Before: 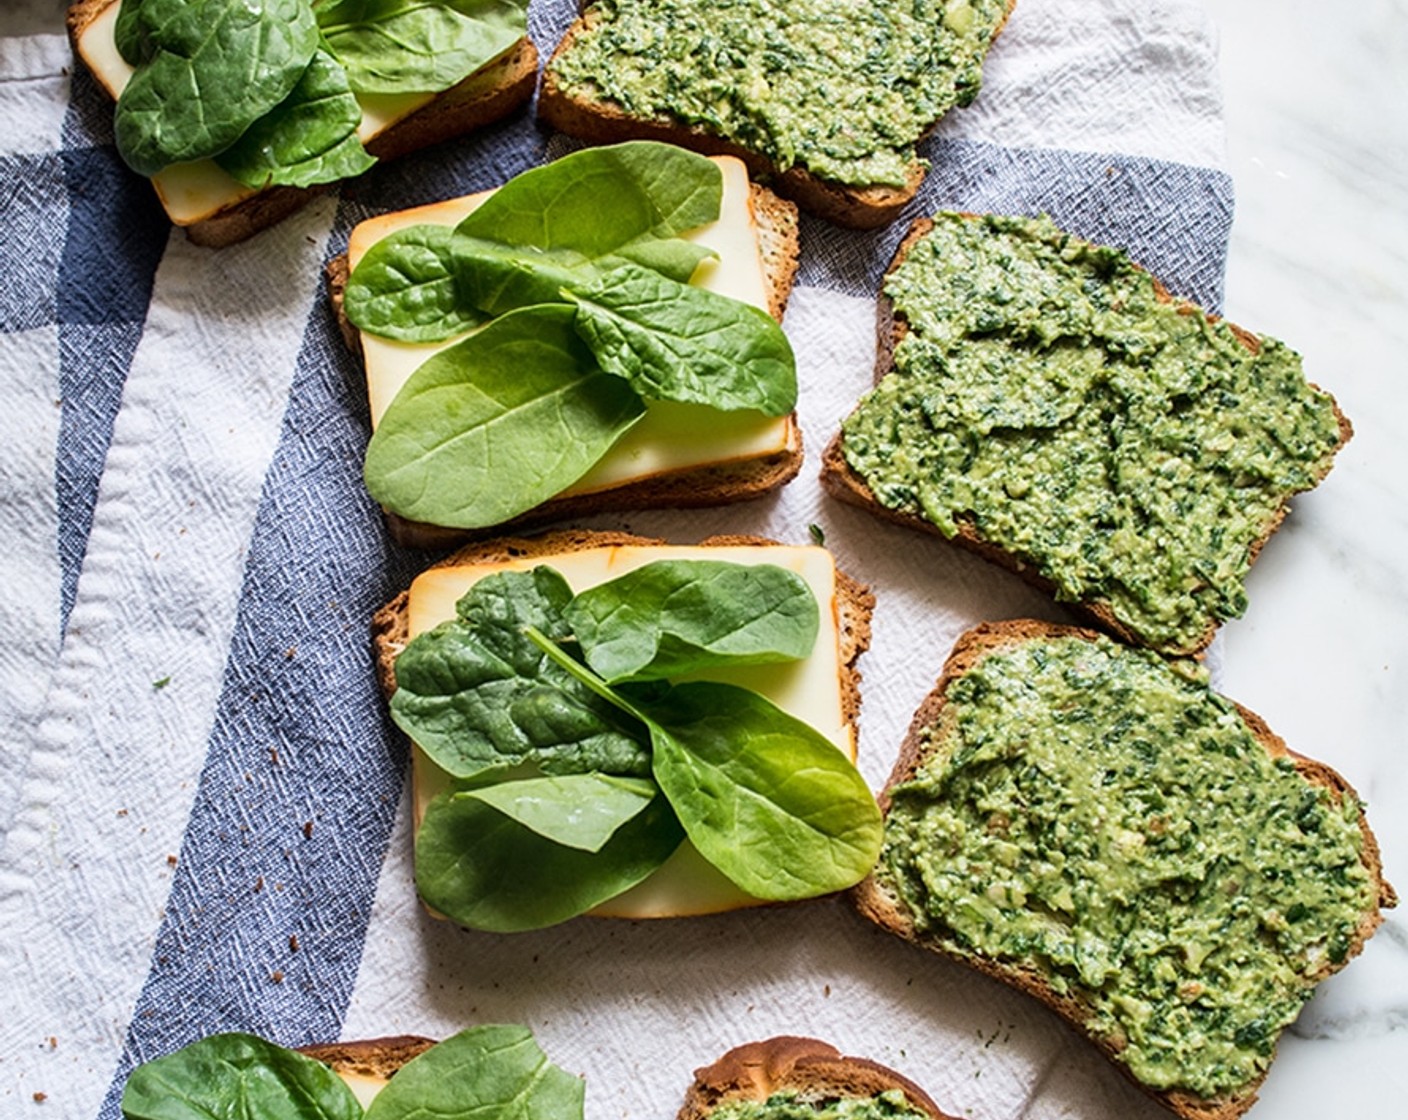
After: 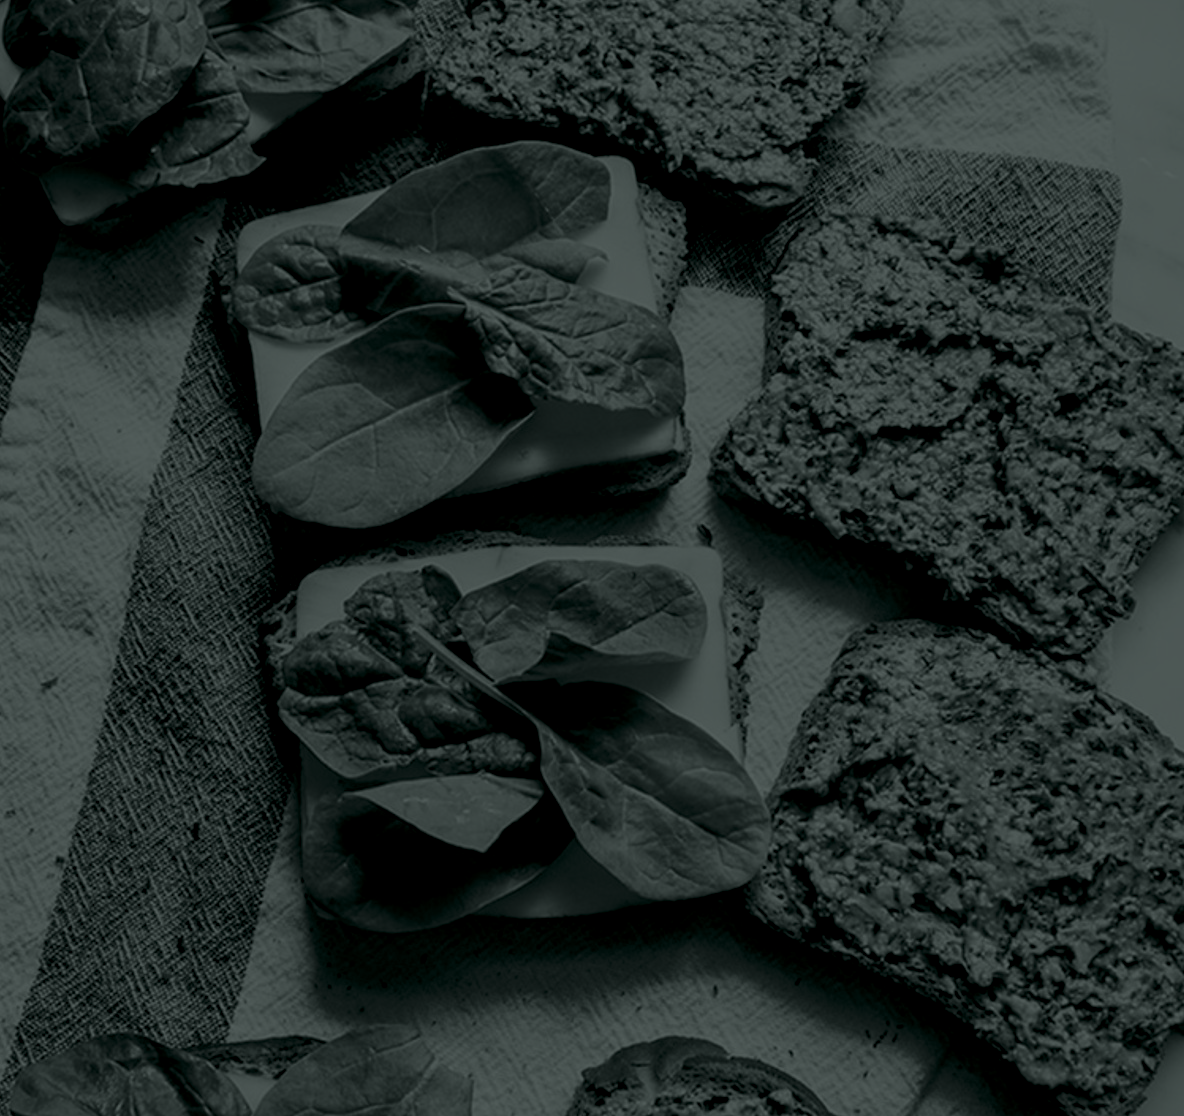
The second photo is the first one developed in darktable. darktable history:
tone equalizer: on, module defaults
crop: left 8.026%, right 7.374%
colorize: hue 90°, saturation 19%, lightness 1.59%, version 1
